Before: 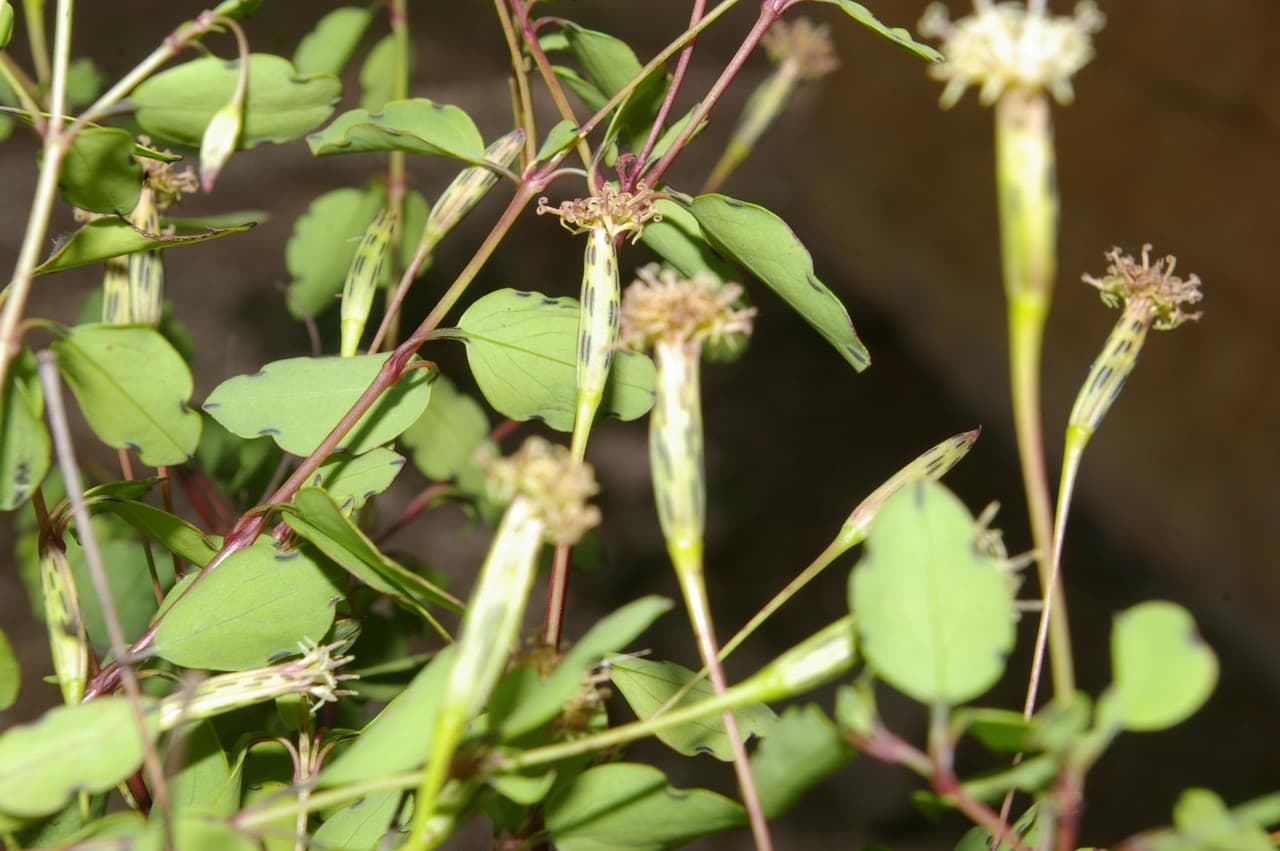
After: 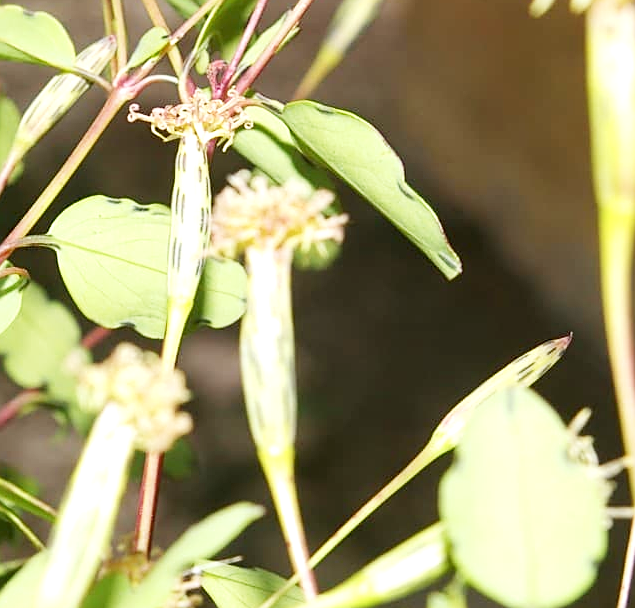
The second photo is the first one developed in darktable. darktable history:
exposure: exposure 0.652 EV, compensate highlight preservation false
sharpen: on, module defaults
crop: left 31.959%, top 10.997%, right 18.368%, bottom 17.468%
contrast brightness saturation: saturation -0.03
base curve: curves: ch0 [(0, 0) (0.204, 0.334) (0.55, 0.733) (1, 1)], preserve colors none
